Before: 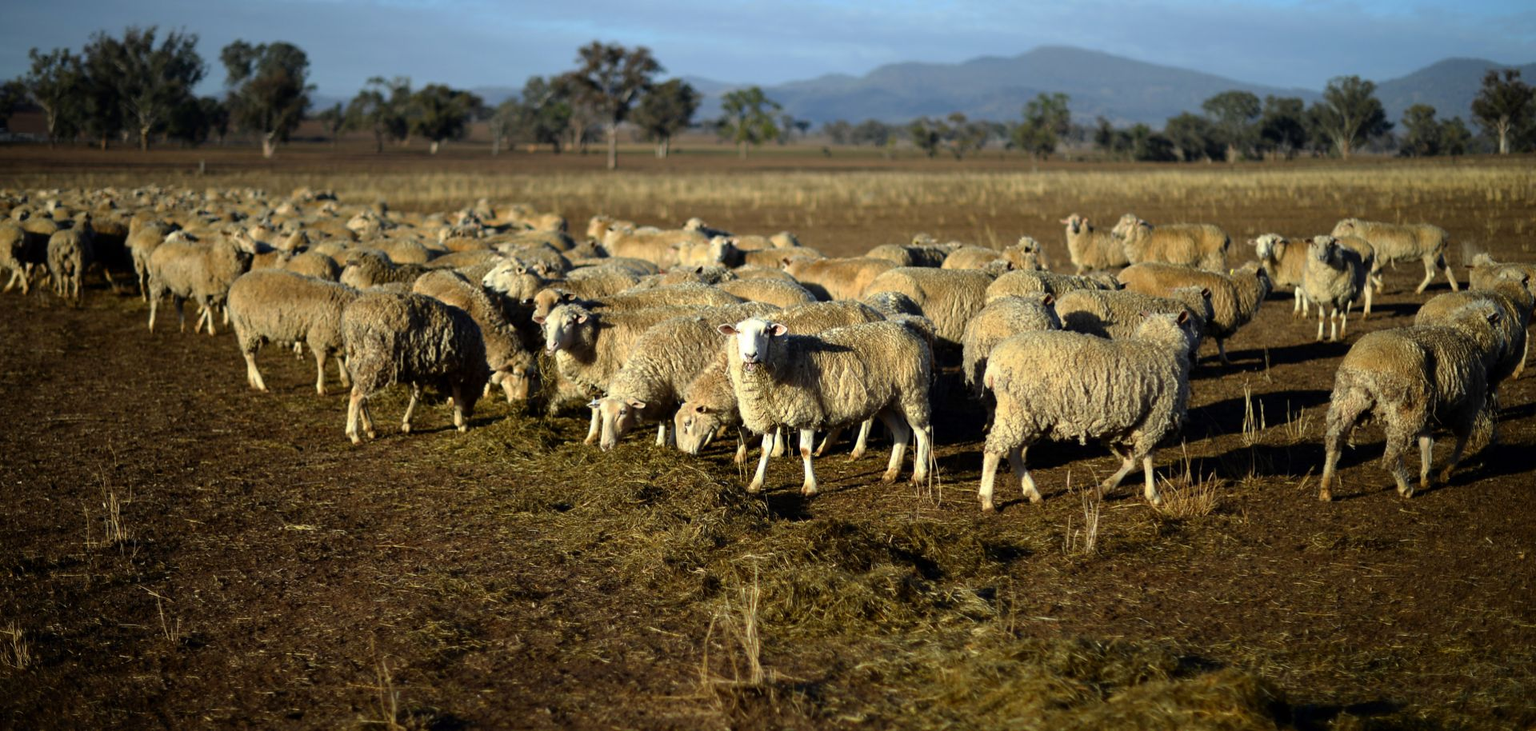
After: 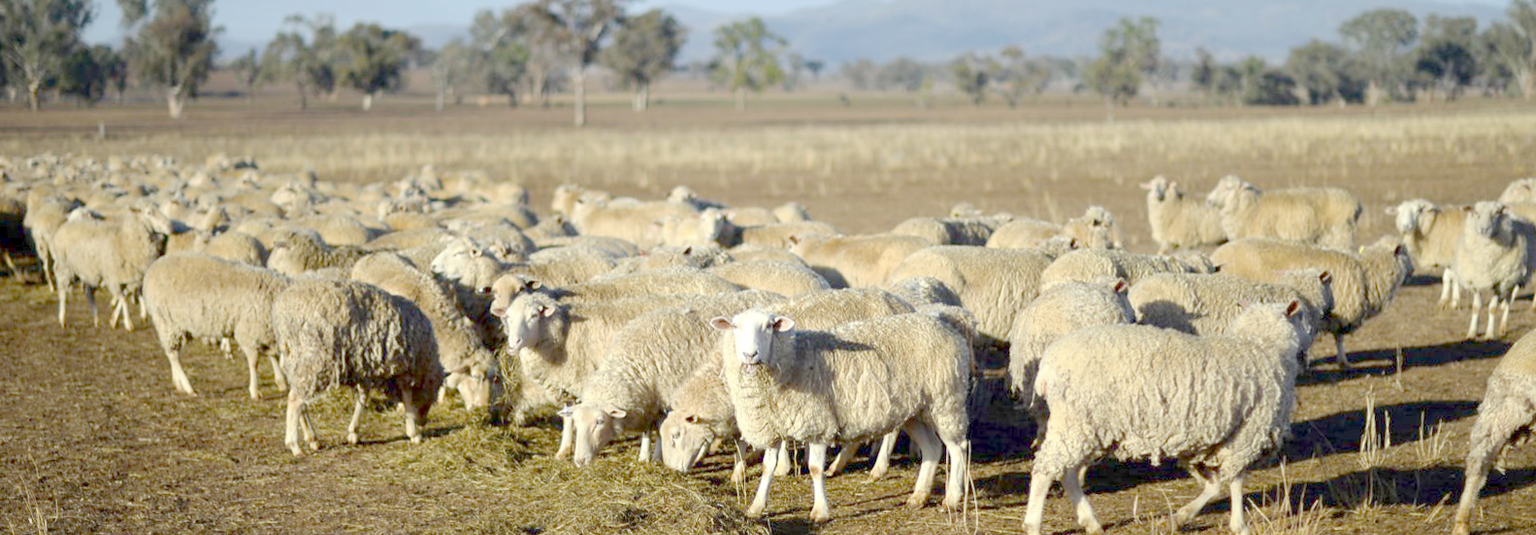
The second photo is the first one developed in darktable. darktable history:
rotate and perspective: rotation 0.062°, lens shift (vertical) 0.115, lens shift (horizontal) -0.133, crop left 0.047, crop right 0.94, crop top 0.061, crop bottom 0.94
crop: left 3.015%, top 8.969%, right 9.647%, bottom 26.457%
